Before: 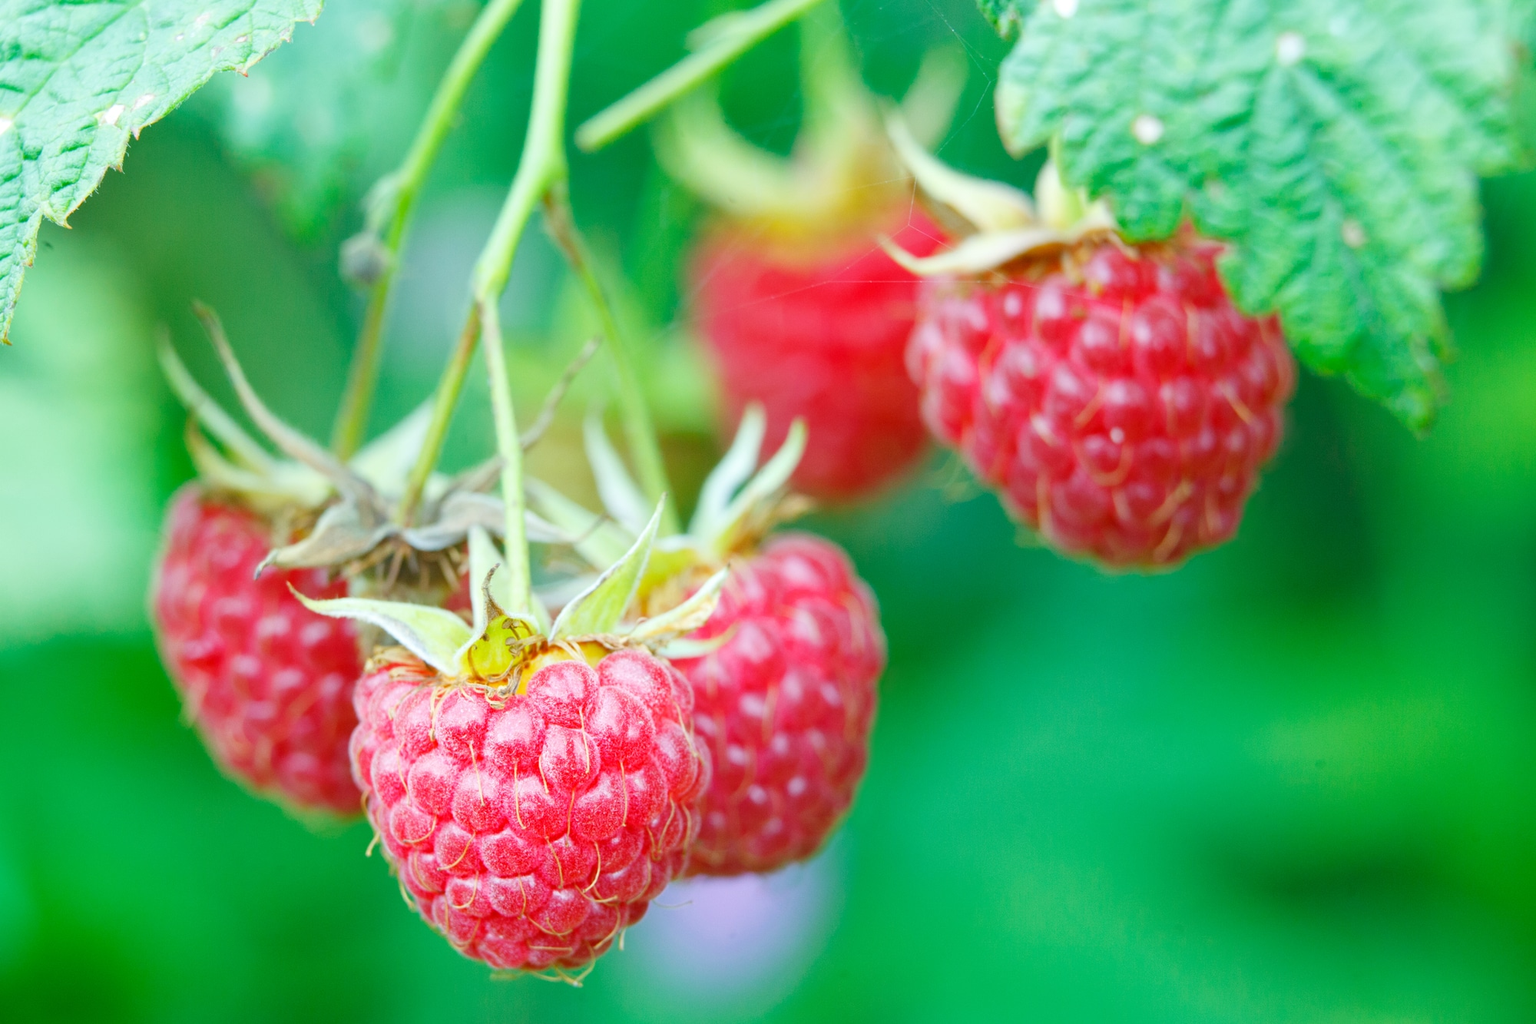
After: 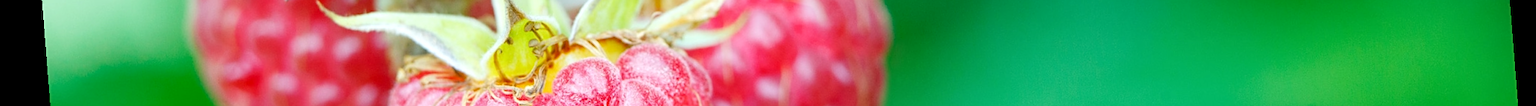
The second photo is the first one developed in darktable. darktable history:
tone equalizer: on, module defaults
crop and rotate: top 59.084%, bottom 30.916%
sharpen: amount 0.2
local contrast: highlights 100%, shadows 100%, detail 120%, midtone range 0.2
rotate and perspective: rotation -4.2°, shear 0.006, automatic cropping off
